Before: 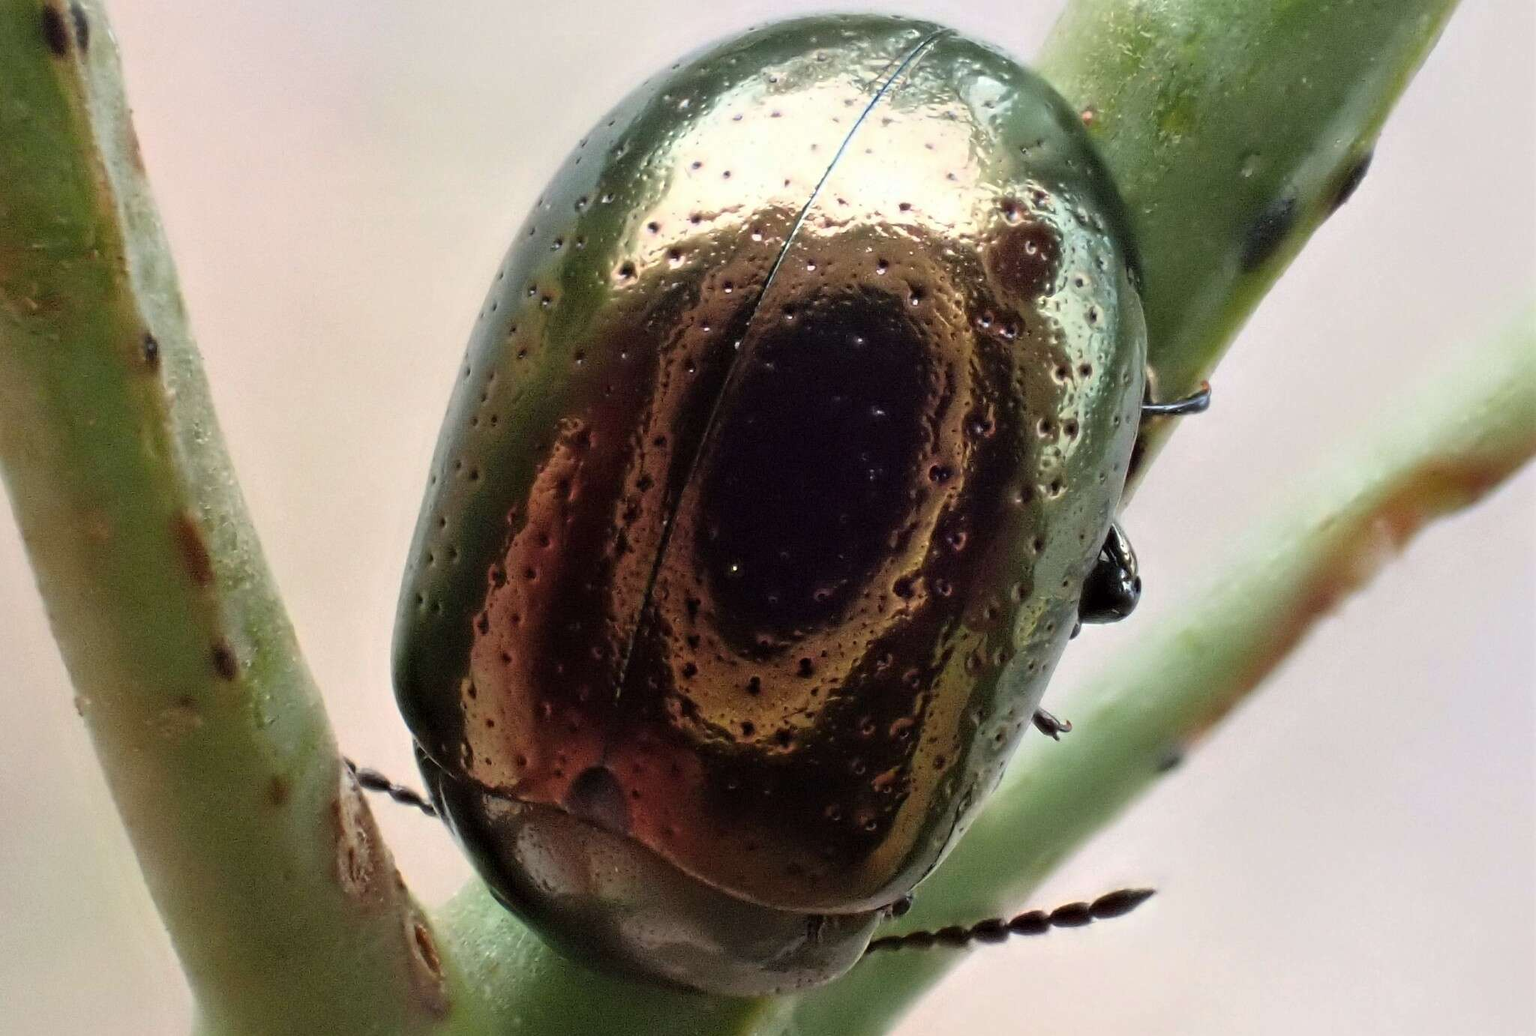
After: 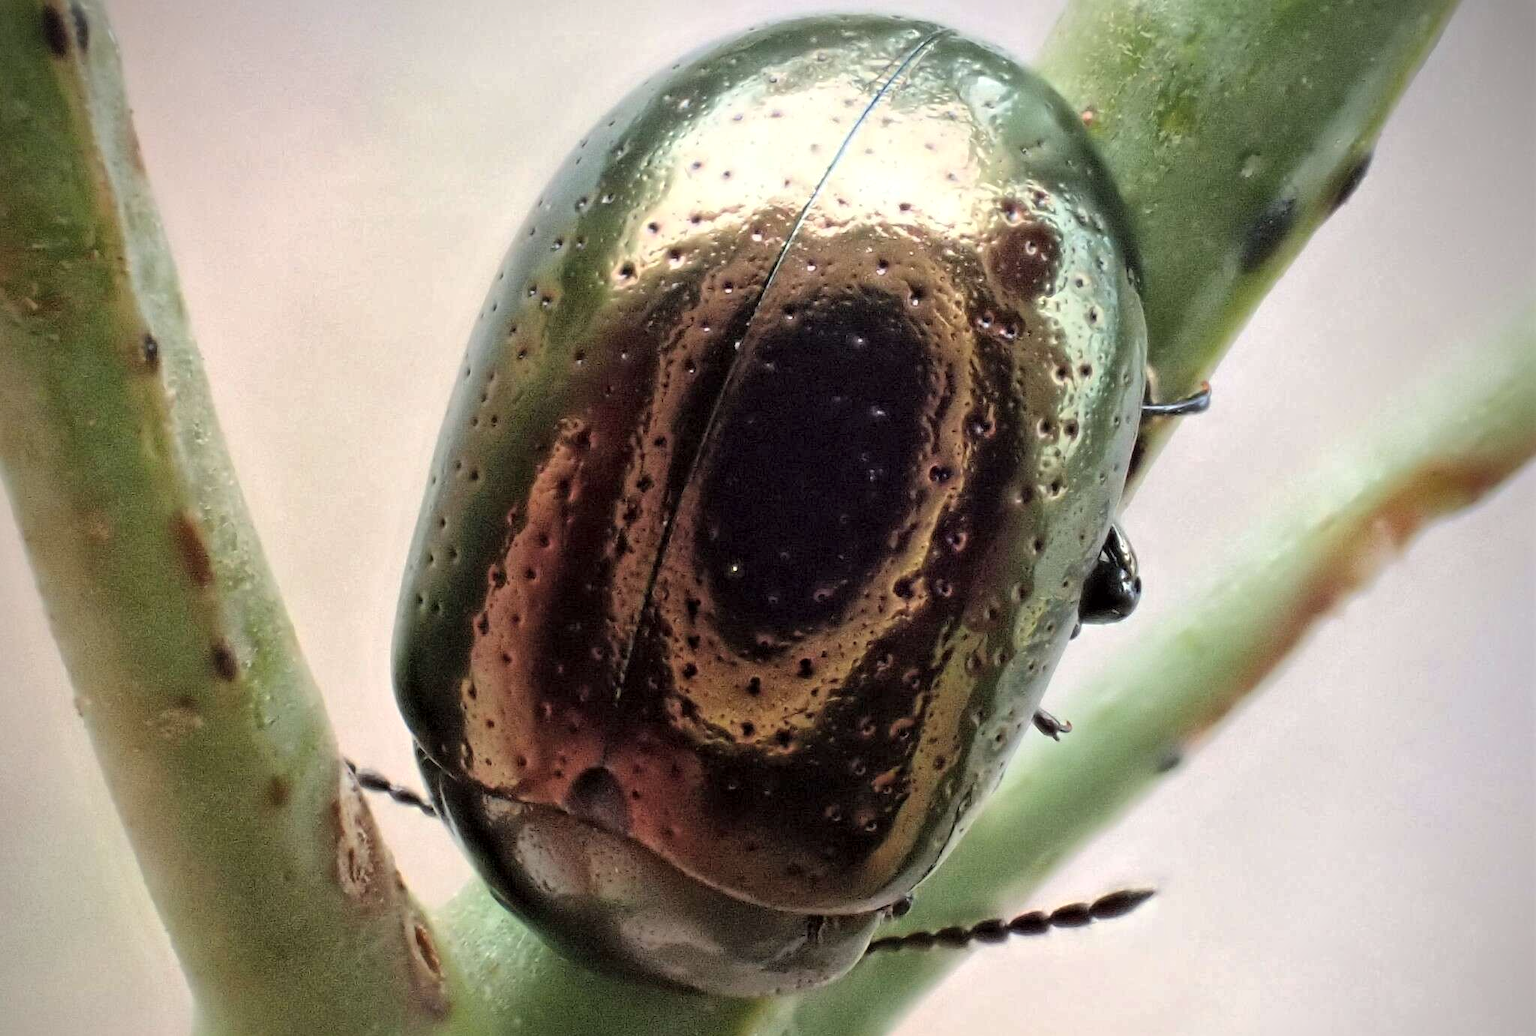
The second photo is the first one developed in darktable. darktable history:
vignetting: brightness -0.629, saturation -0.007, center (-0.028, 0.239)
global tonemap: drago (1, 100), detail 1
